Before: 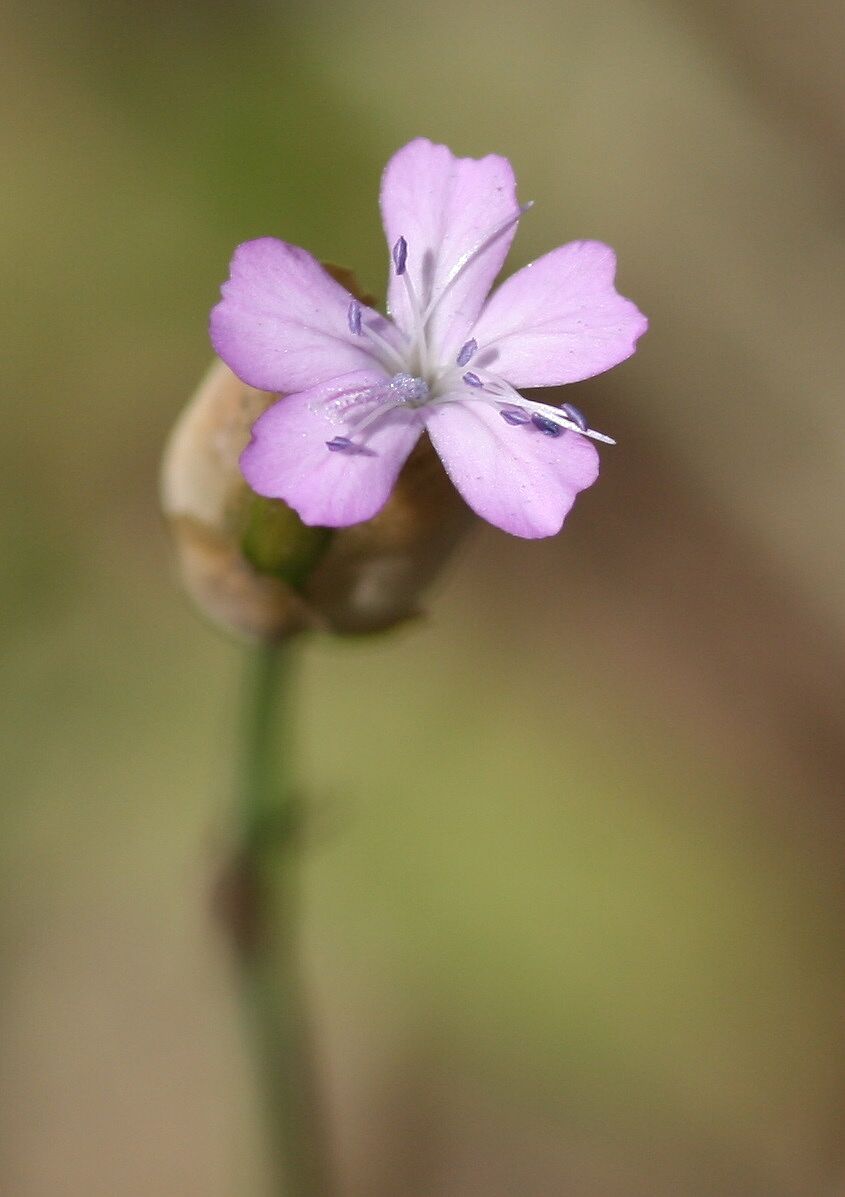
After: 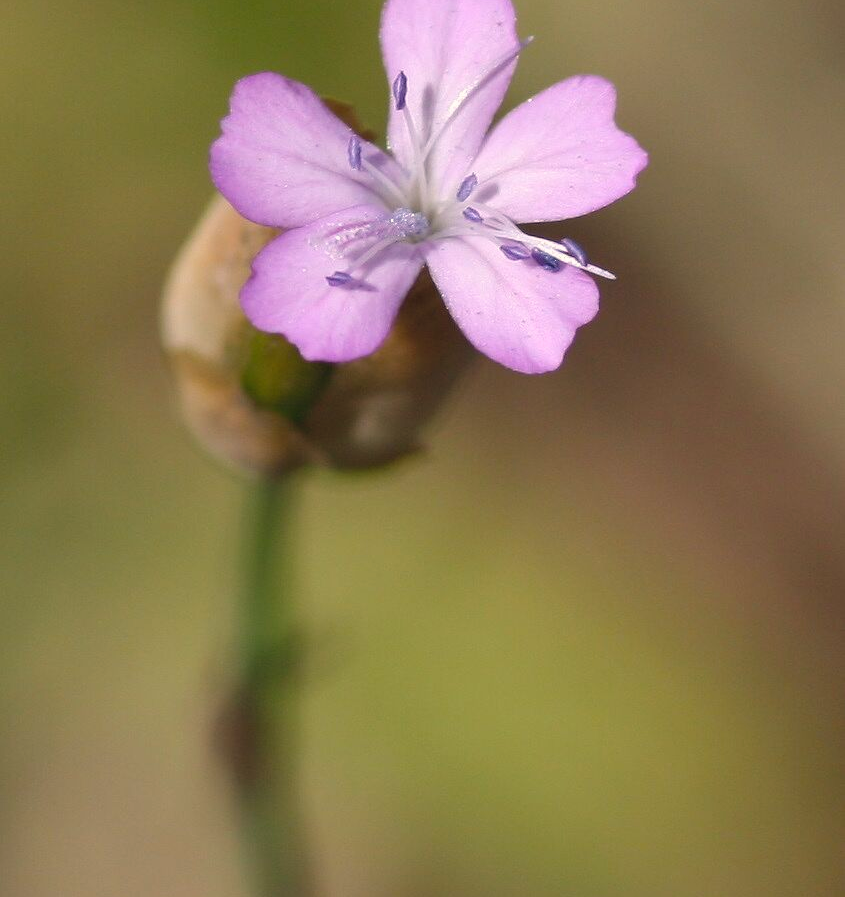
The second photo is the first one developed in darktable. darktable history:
color balance rgb: shadows lift › hue 87.51°, highlights gain › chroma 1.62%, highlights gain › hue 55.1°, global offset › chroma 0.06%, global offset › hue 253.66°, linear chroma grading › global chroma 0.5%, perceptual saturation grading › global saturation 16.38%
crop: top 13.819%, bottom 11.169%
